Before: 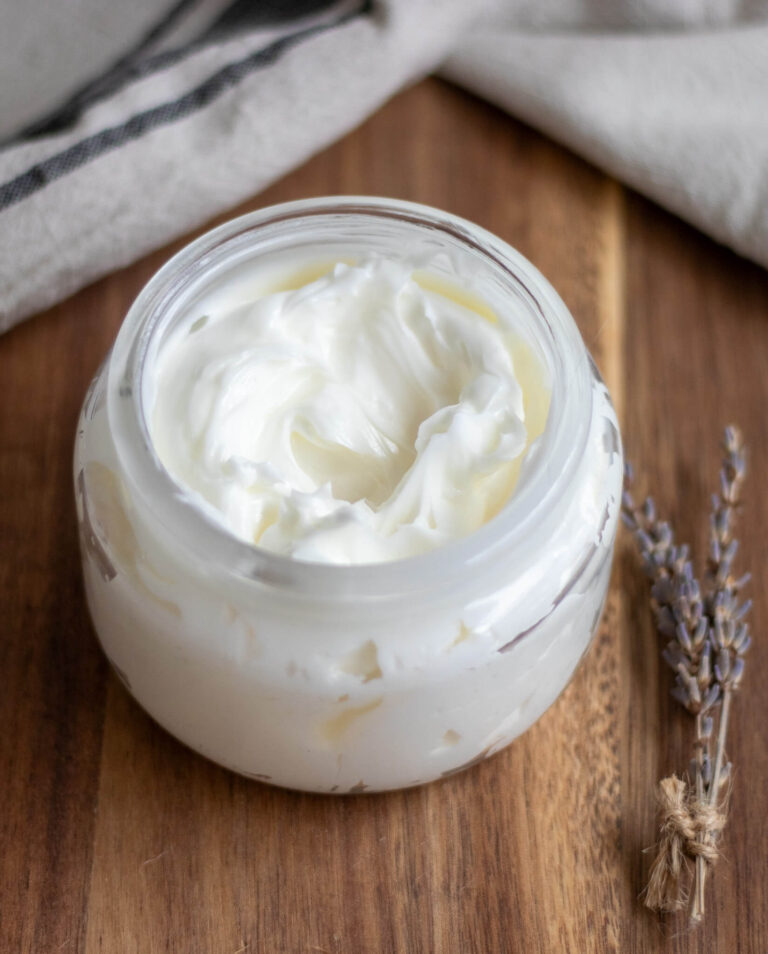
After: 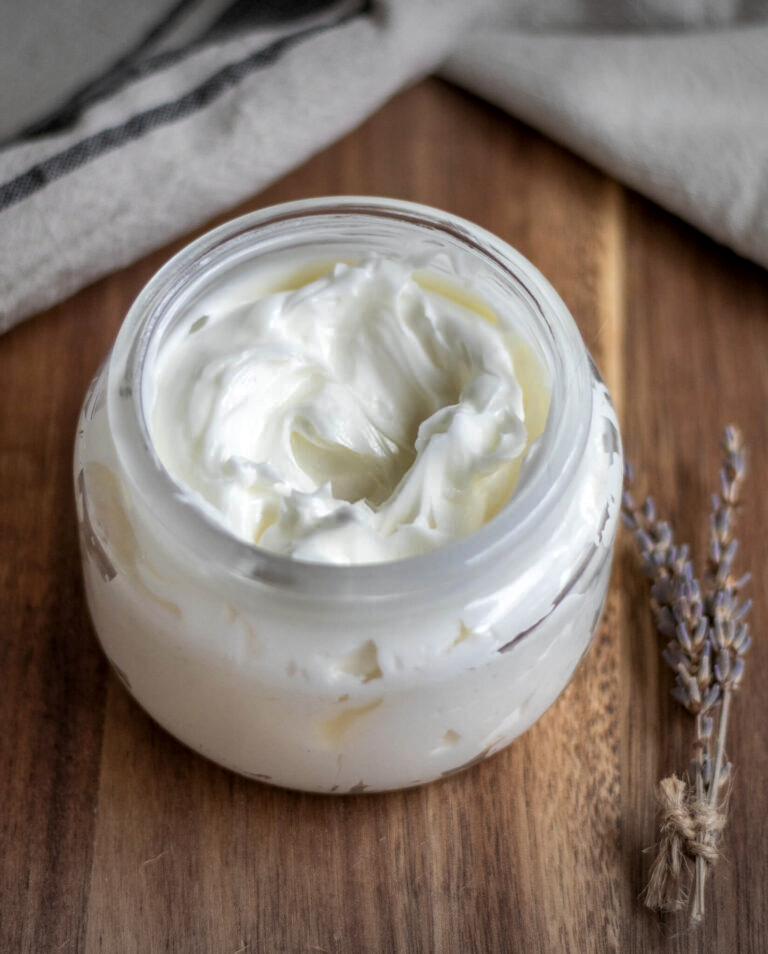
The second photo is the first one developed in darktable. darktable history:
vignetting: fall-off radius 100%, width/height ratio 1.337
shadows and highlights: white point adjustment 0.1, highlights -70, soften with gaussian
local contrast: highlights 100%, shadows 100%, detail 120%, midtone range 0.2
